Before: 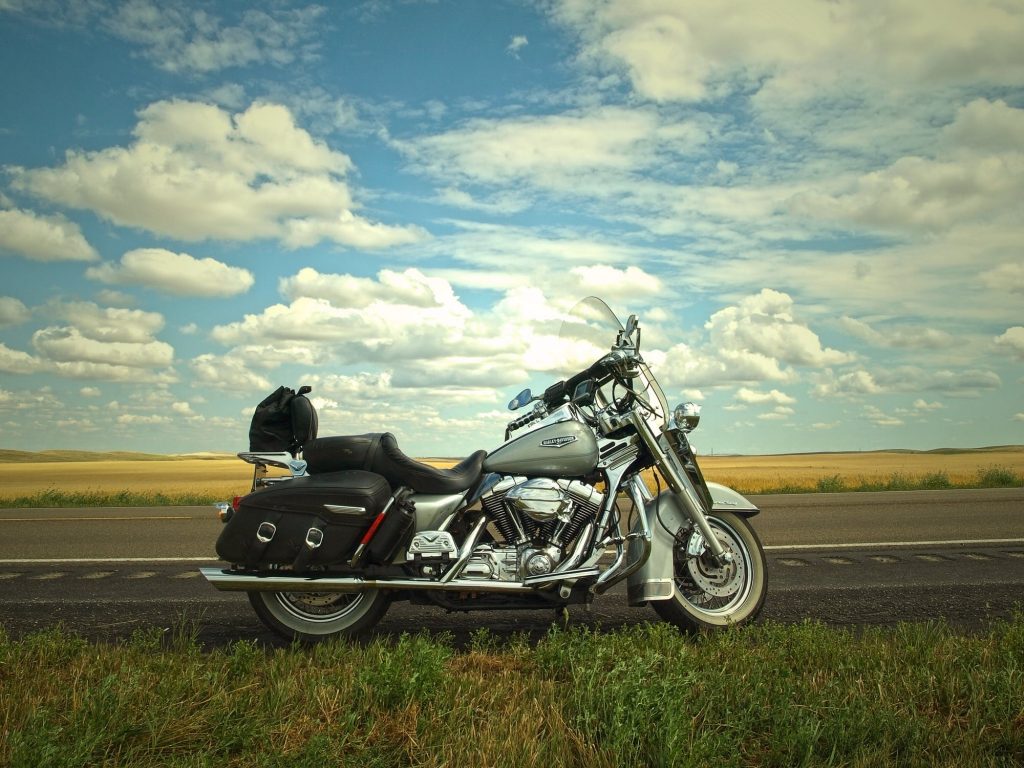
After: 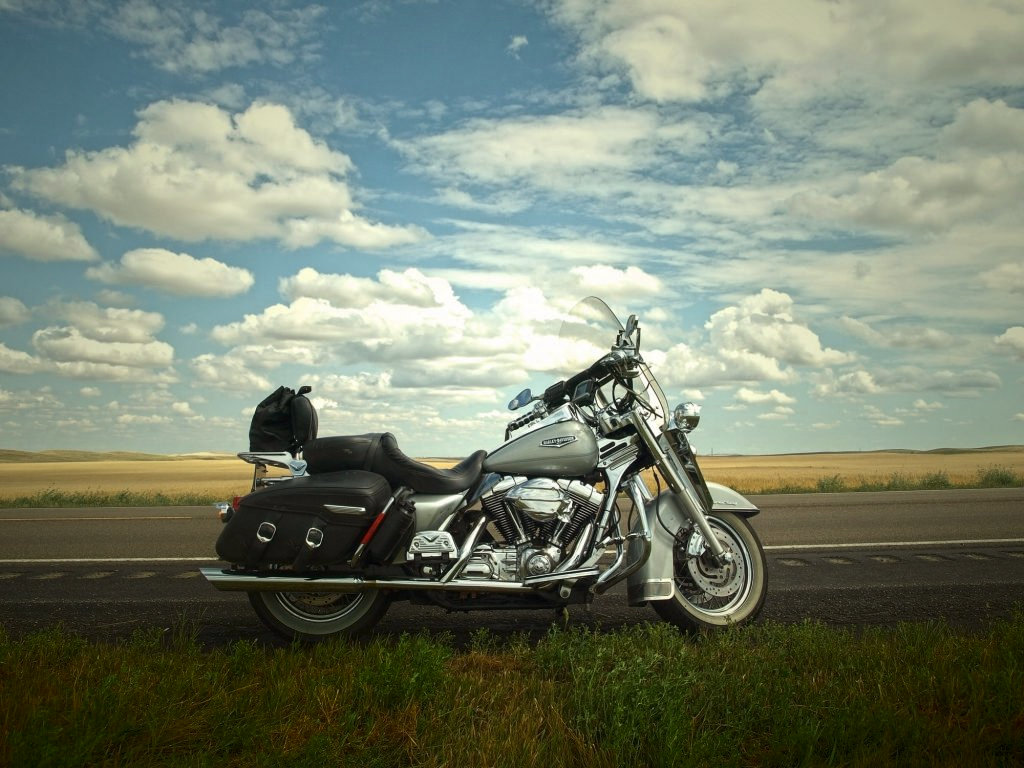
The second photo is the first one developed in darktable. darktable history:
shadows and highlights: shadows -88.03, highlights -35.45, shadows color adjustment 99.15%, highlights color adjustment 0%, soften with gaussian
color correction: saturation 0.8
